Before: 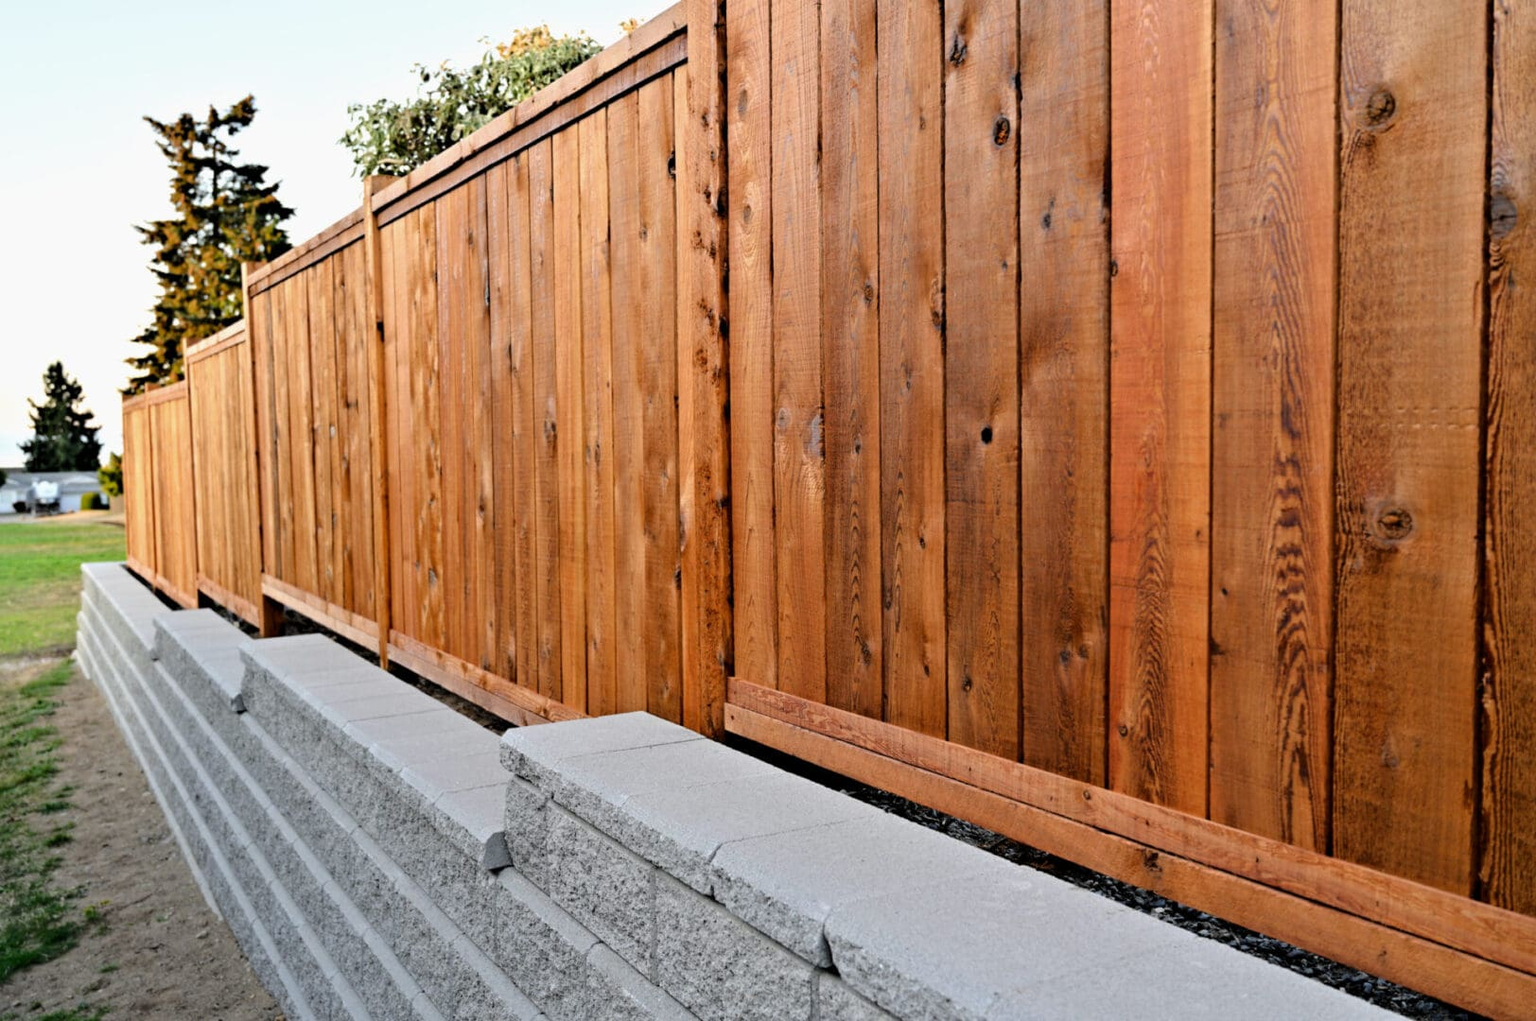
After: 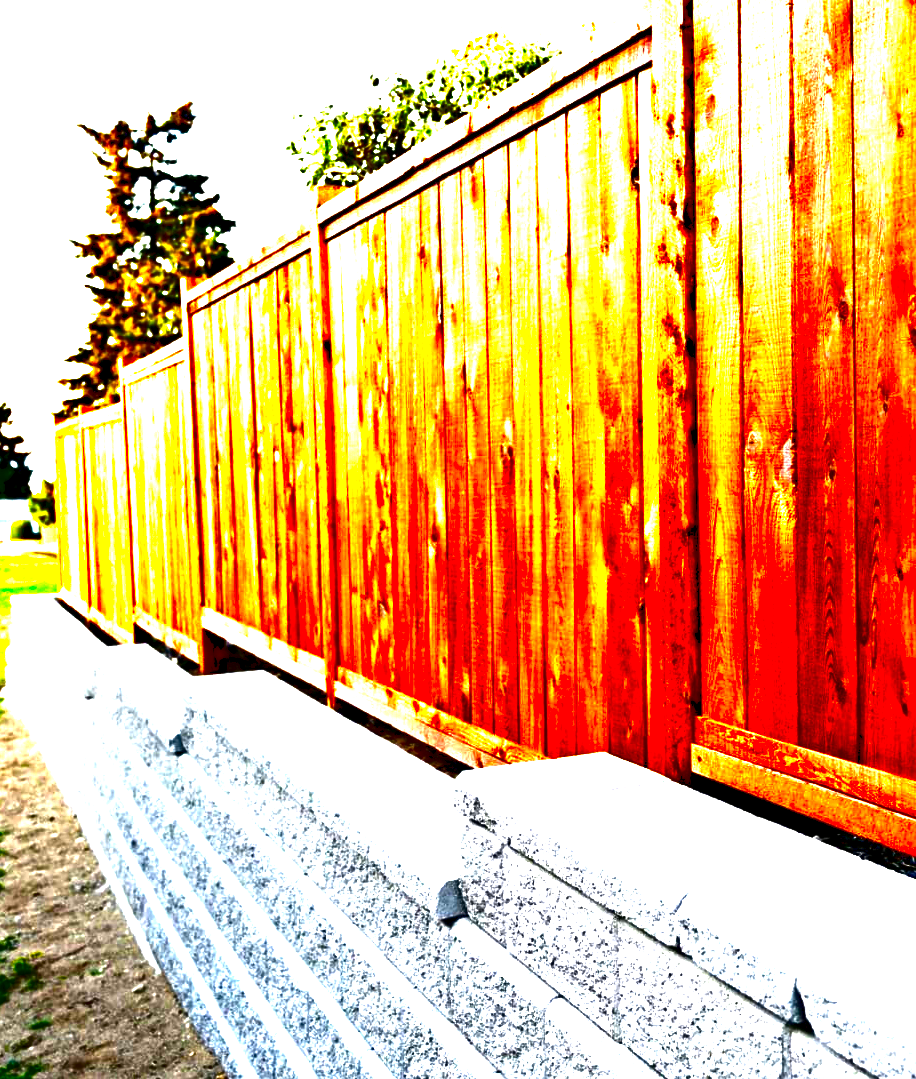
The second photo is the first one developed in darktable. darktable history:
exposure: exposure 2.028 EV, compensate highlight preservation false
contrast brightness saturation: brightness -0.986, saturation 0.989
color balance rgb: shadows lift › chroma 0.646%, shadows lift › hue 112.08°, global offset › luminance -1.44%, perceptual saturation grading › global saturation 29.874%
crop: left 4.667%, right 38.918%
